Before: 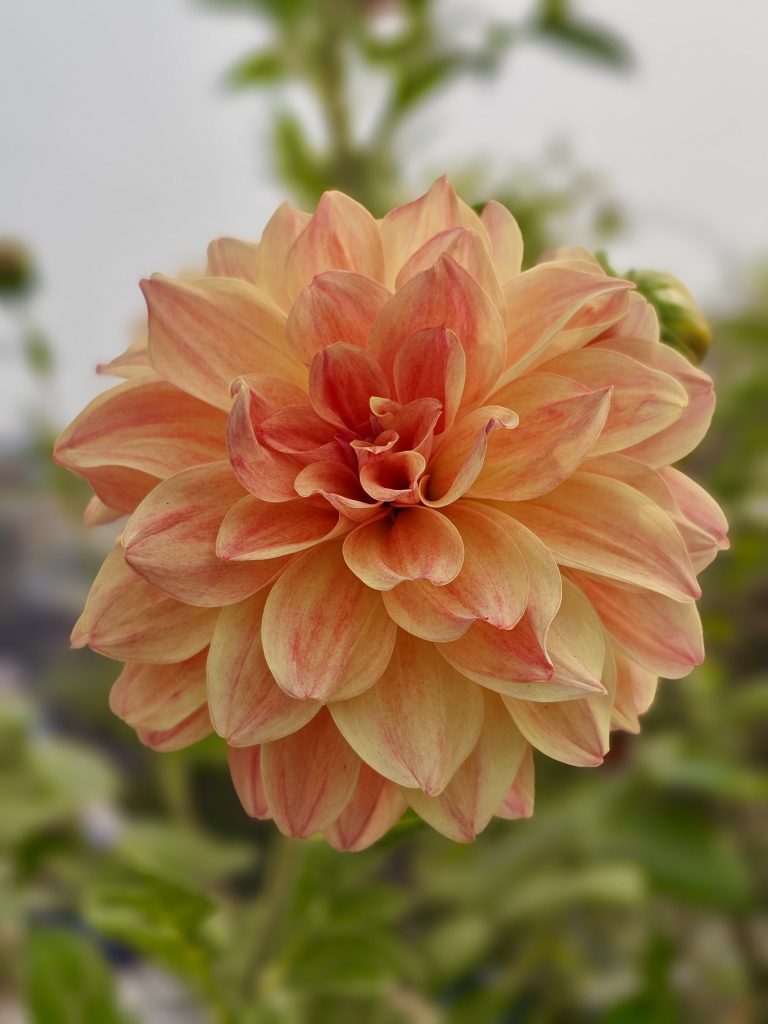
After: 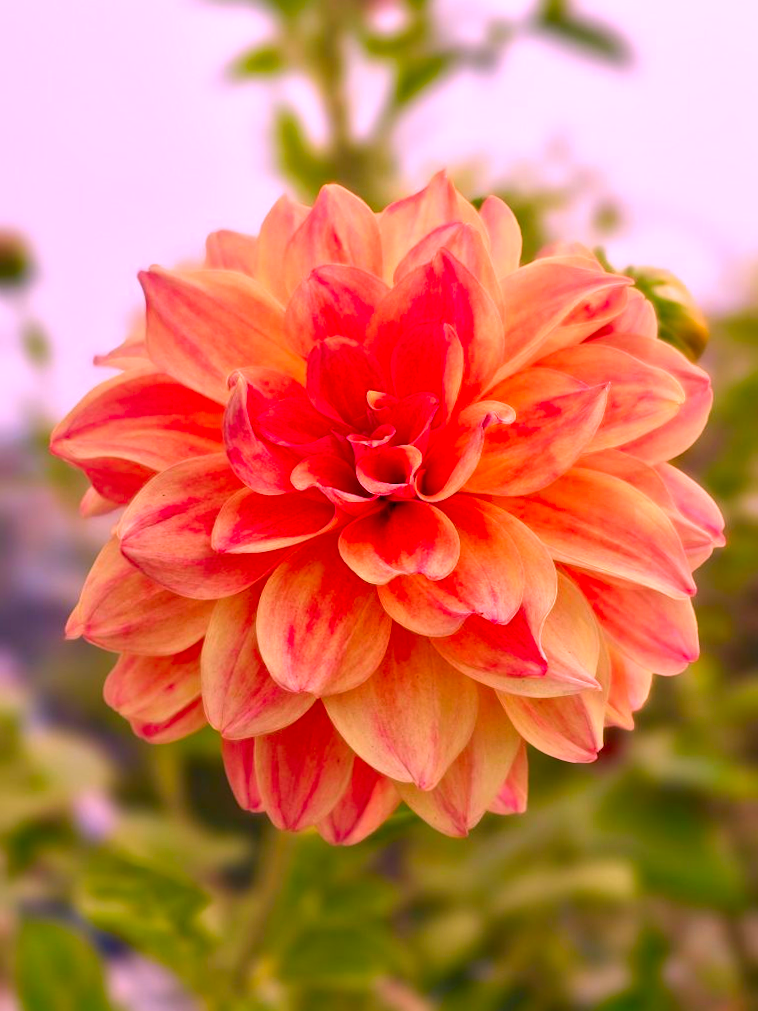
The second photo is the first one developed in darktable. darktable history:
crop and rotate: angle -0.536°
color correction: highlights a* 18.8, highlights b* -11.87, saturation 1.64
exposure: black level correction 0.001, exposure 0.5 EV, compensate exposure bias true, compensate highlight preservation false
